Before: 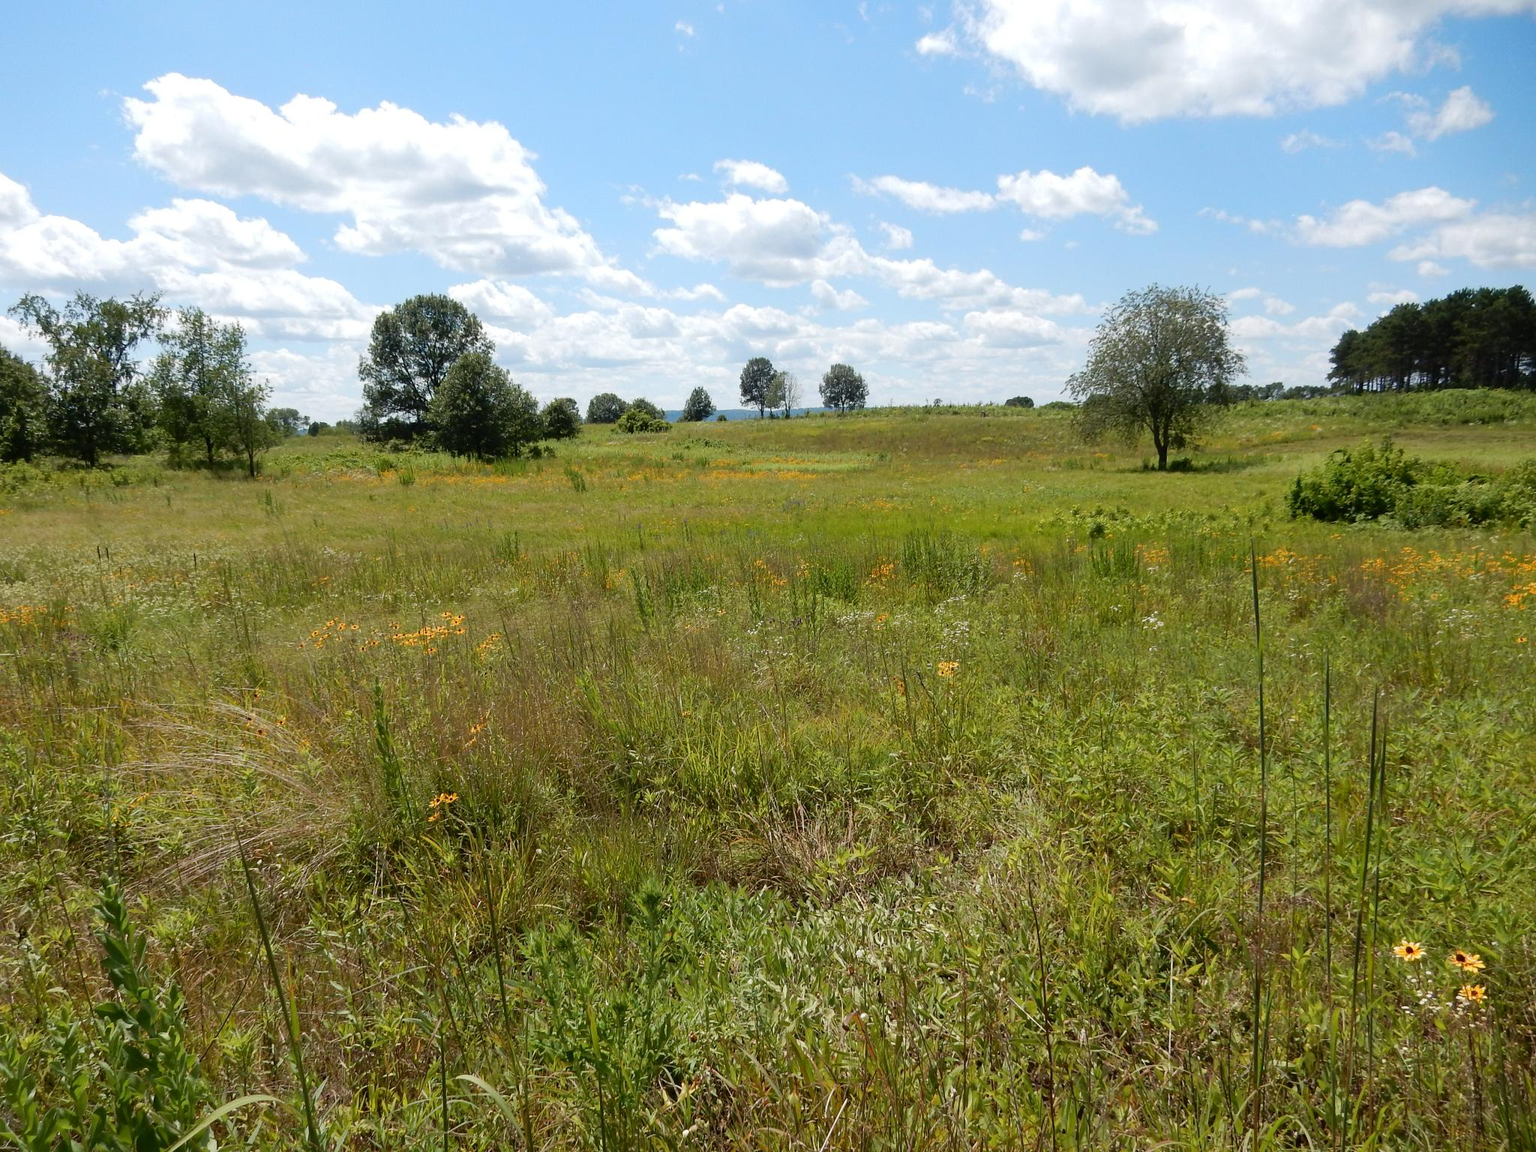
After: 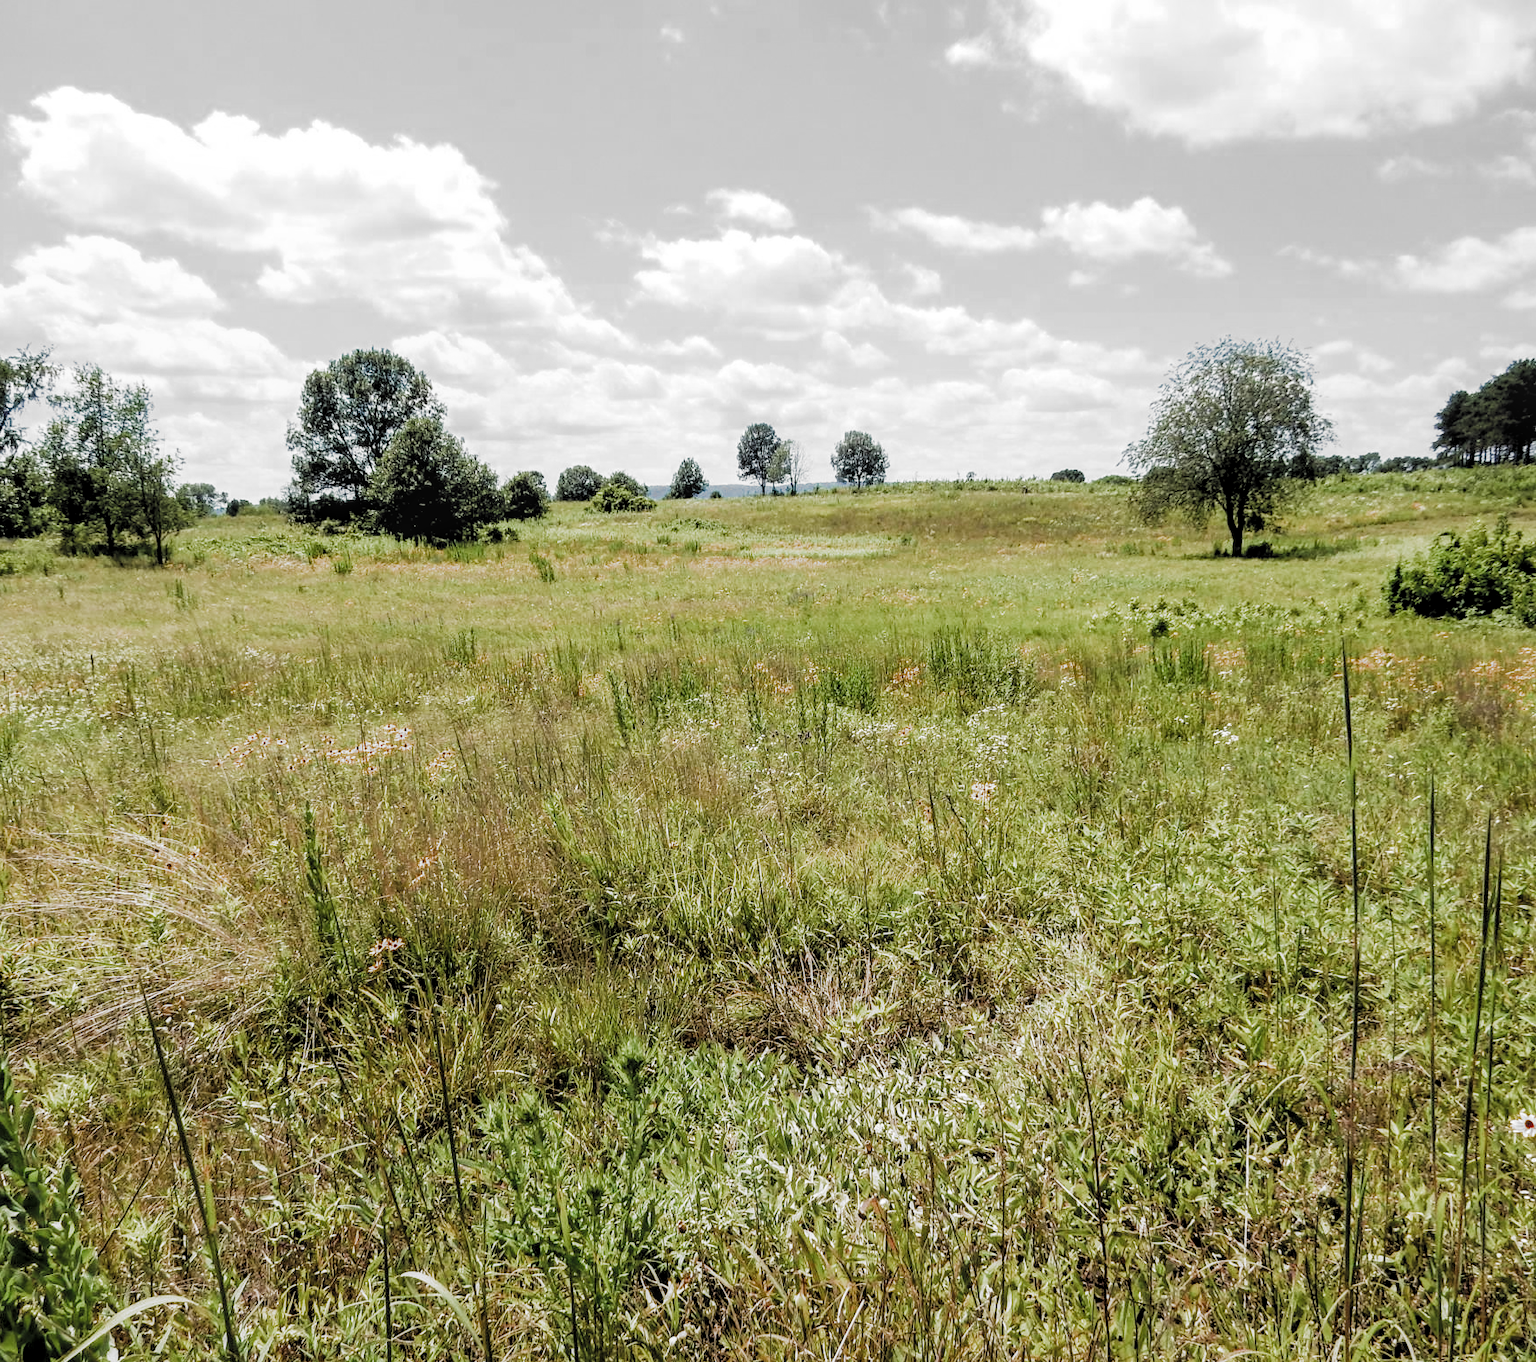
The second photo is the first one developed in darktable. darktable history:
crop: left 7.627%, right 7.832%
levels: levels [0.016, 0.5, 0.996]
exposure: black level correction 0, exposure 0.693 EV, compensate highlight preservation false
filmic rgb: black relative exposure -5.11 EV, white relative exposure 4 EV, hardness 2.89, contrast 1.296, highlights saturation mix -29.98%, add noise in highlights 0.001, preserve chrominance max RGB, color science v3 (2019), use custom middle-gray values true, contrast in highlights soft
local contrast: on, module defaults
